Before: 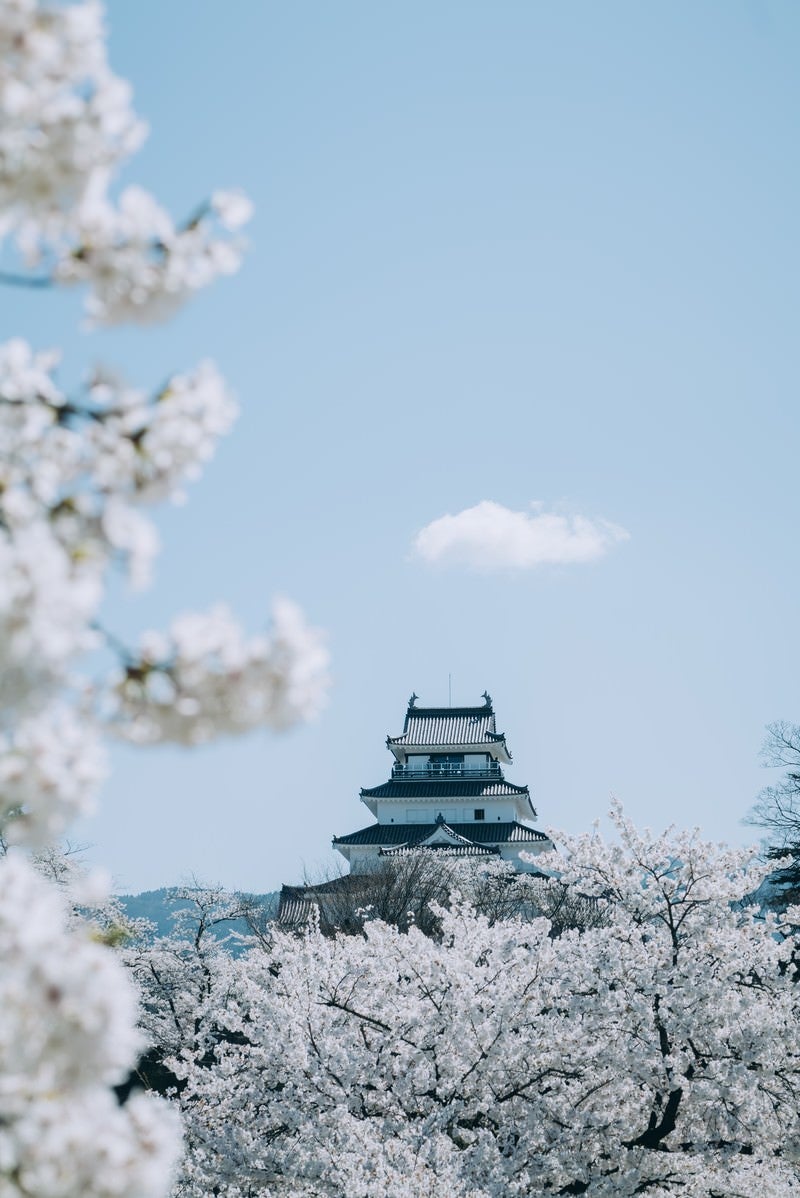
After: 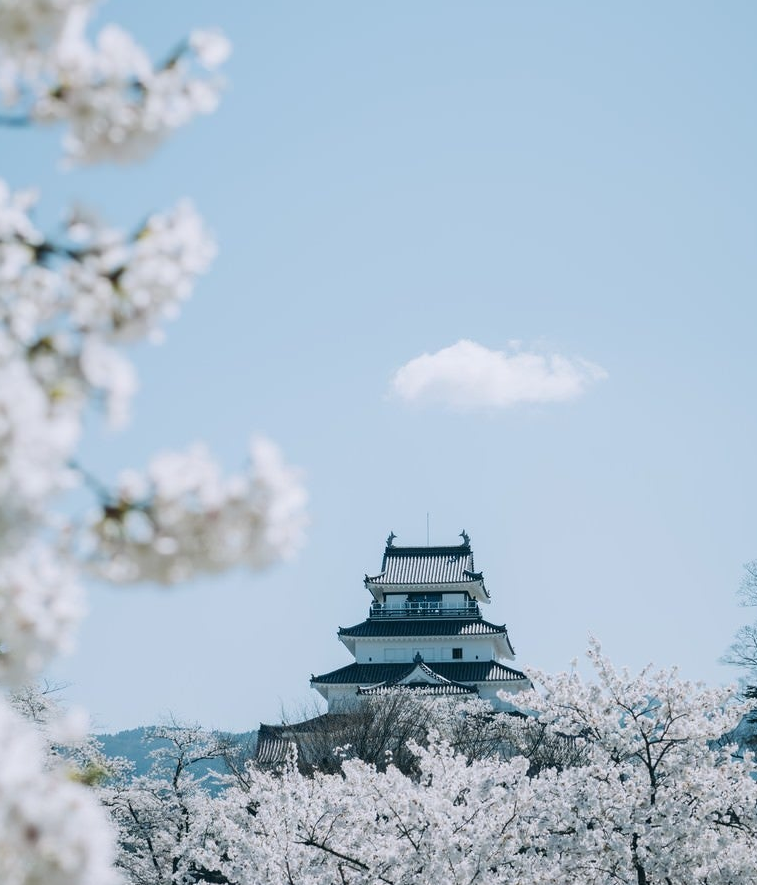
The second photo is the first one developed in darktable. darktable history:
crop and rotate: left 2.884%, top 13.463%, right 2.419%, bottom 12.589%
